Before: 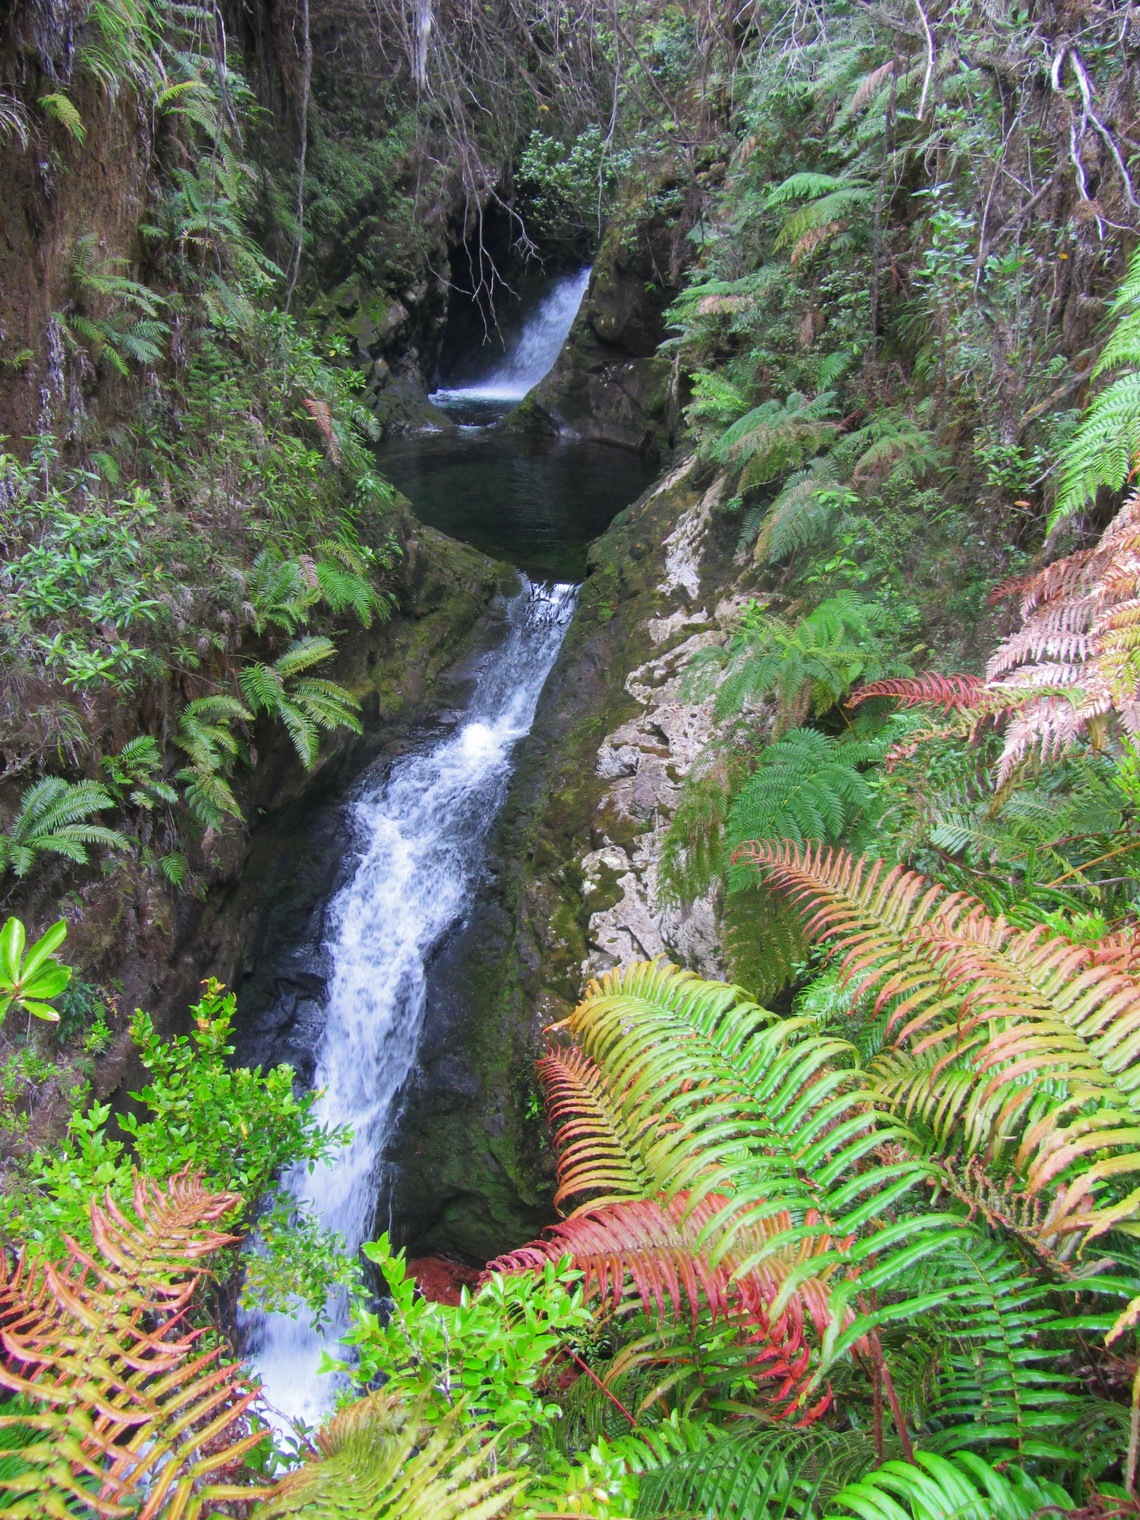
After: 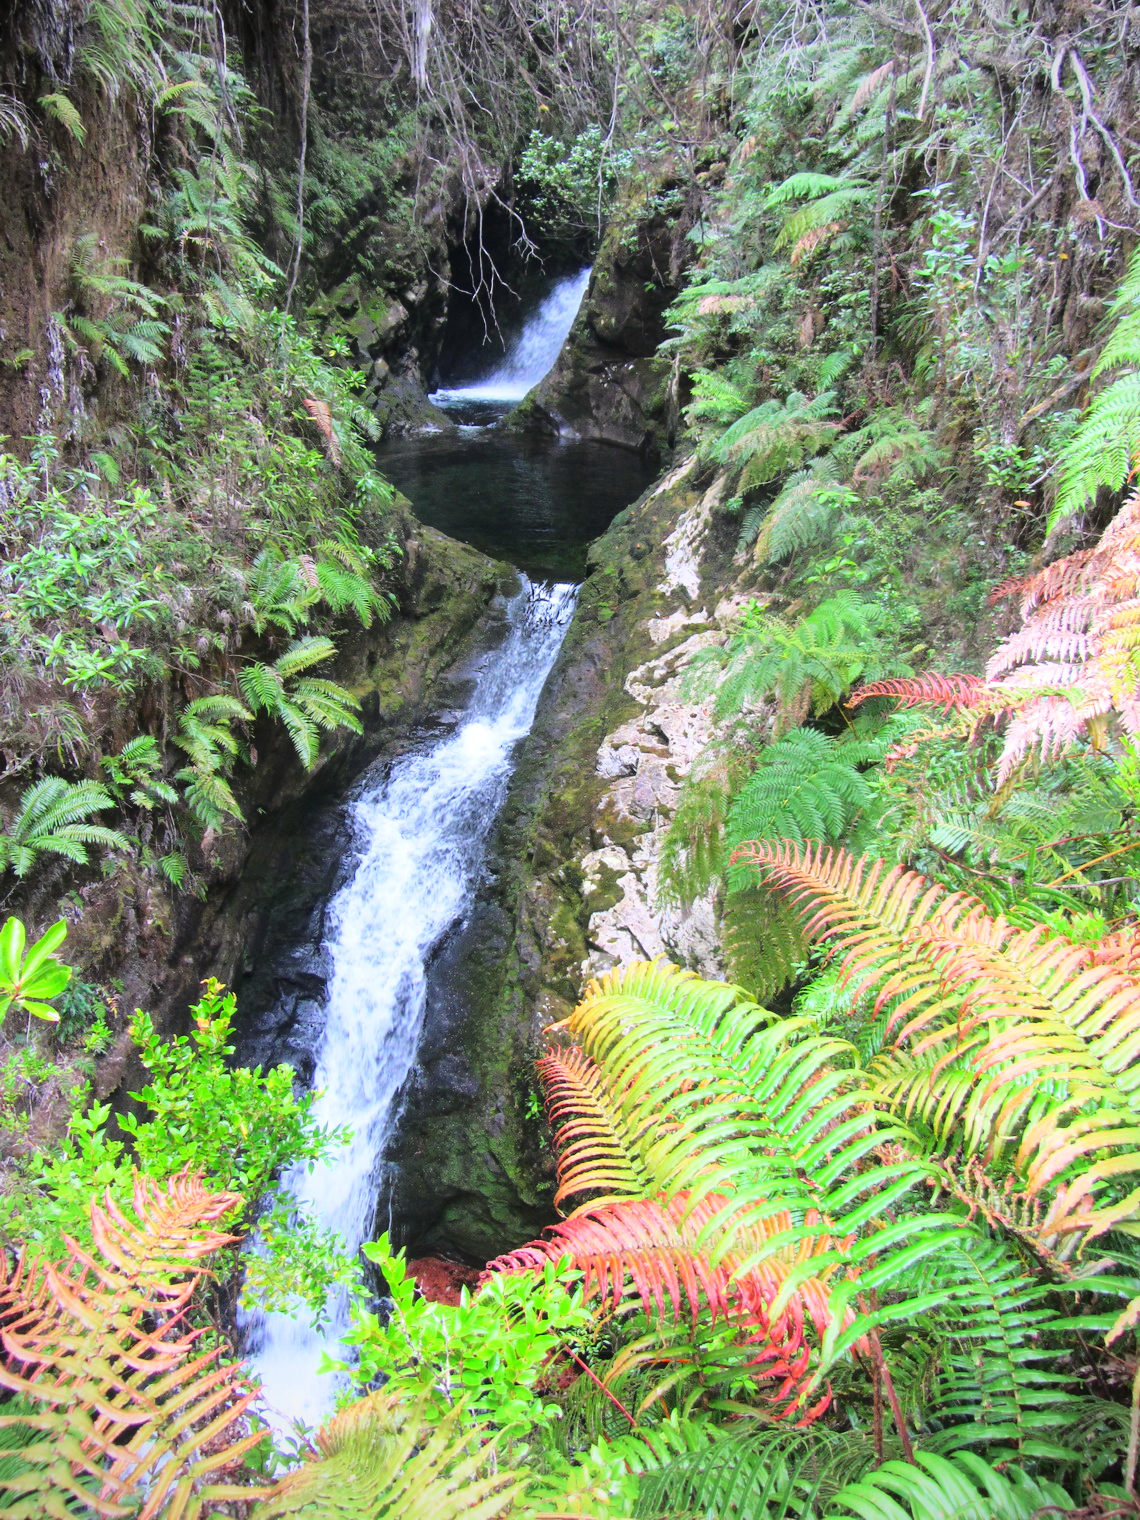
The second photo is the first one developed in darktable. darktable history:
tone equalizer: mask exposure compensation -0.515 EV
vignetting: fall-off radius 60.86%
base curve: curves: ch0 [(0, 0) (0.028, 0.03) (0.121, 0.232) (0.46, 0.748) (0.859, 0.968) (1, 1)]
